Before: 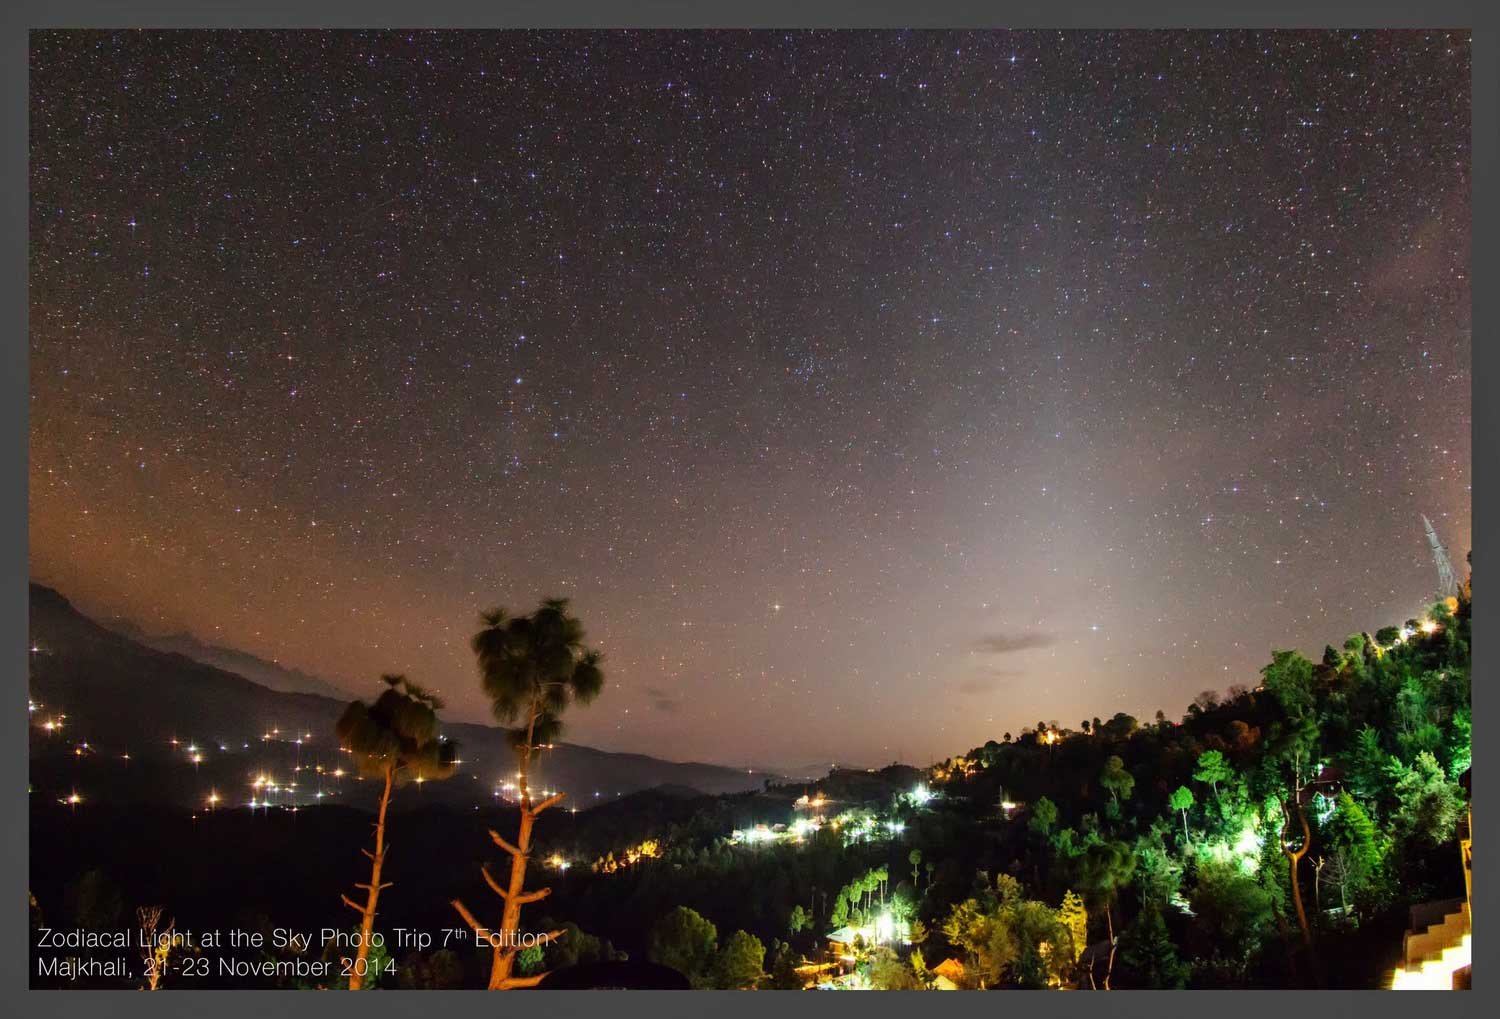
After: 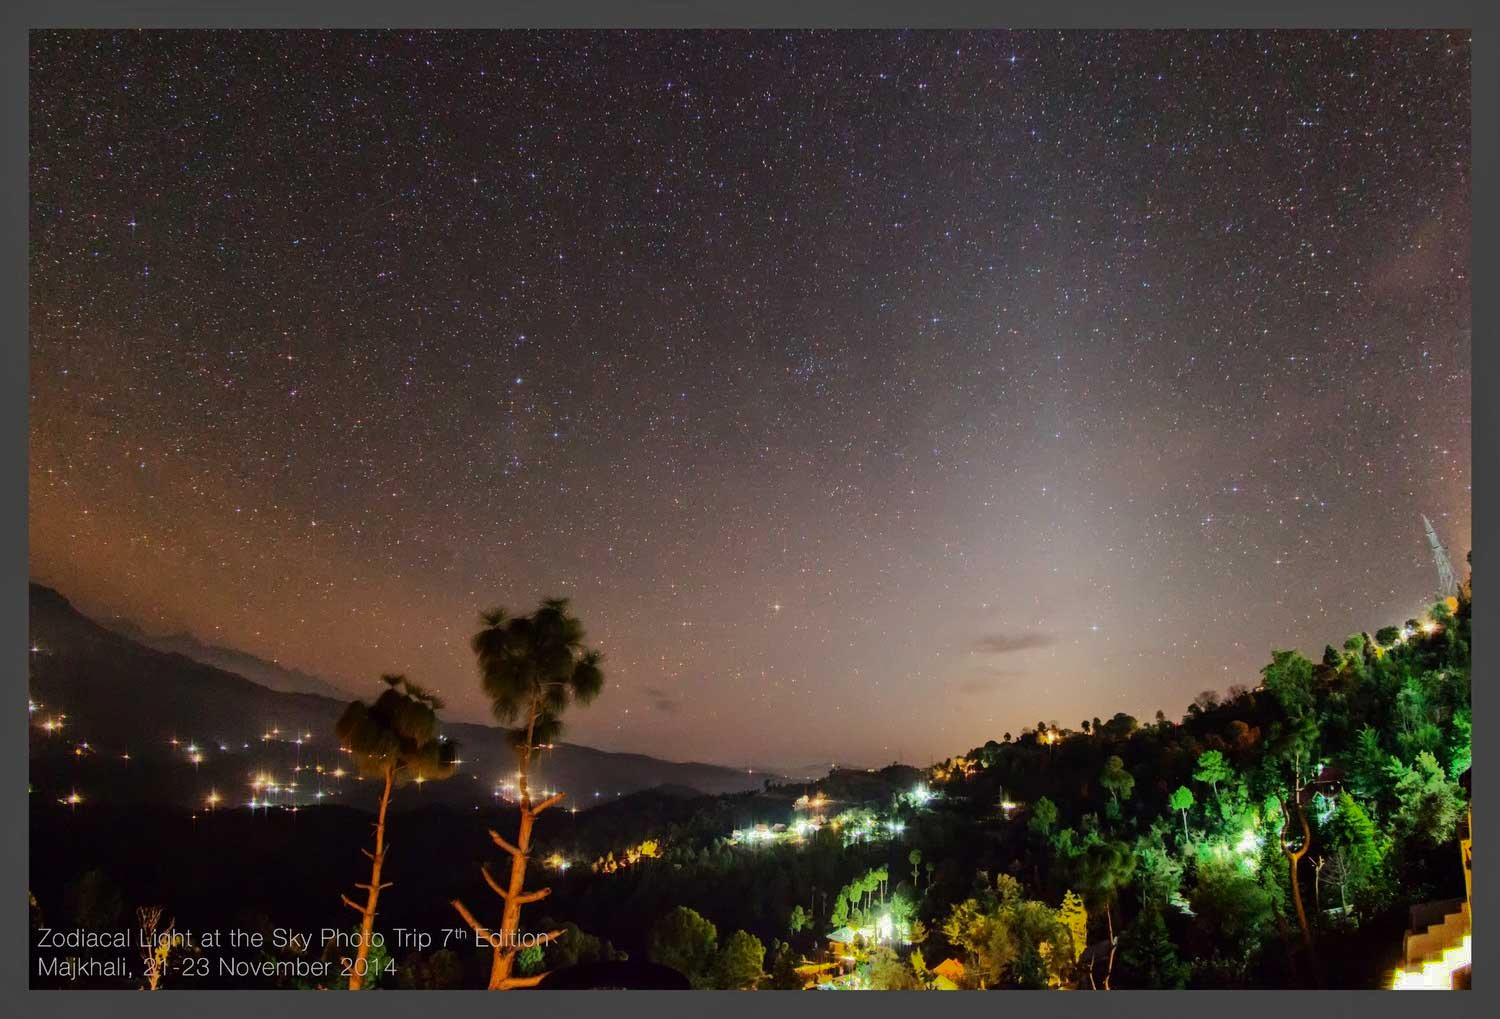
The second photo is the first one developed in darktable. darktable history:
shadows and highlights: shadows -19.64, highlights -73.18
